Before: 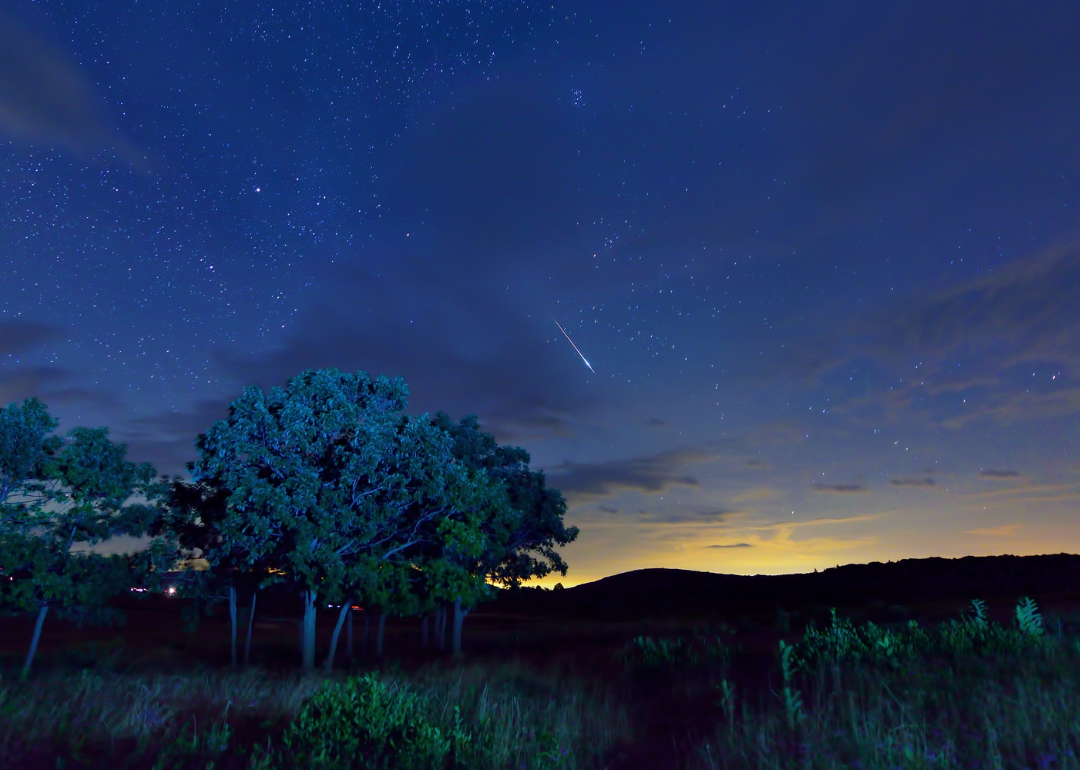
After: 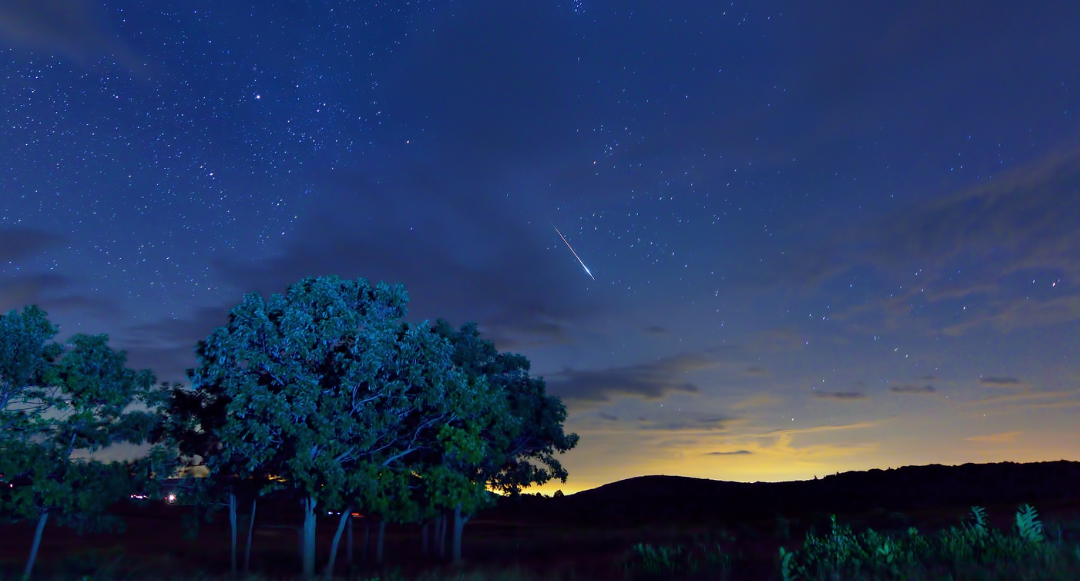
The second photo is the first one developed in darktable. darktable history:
crop and rotate: top 12.105%, bottom 12.409%
tone equalizer: on, module defaults
